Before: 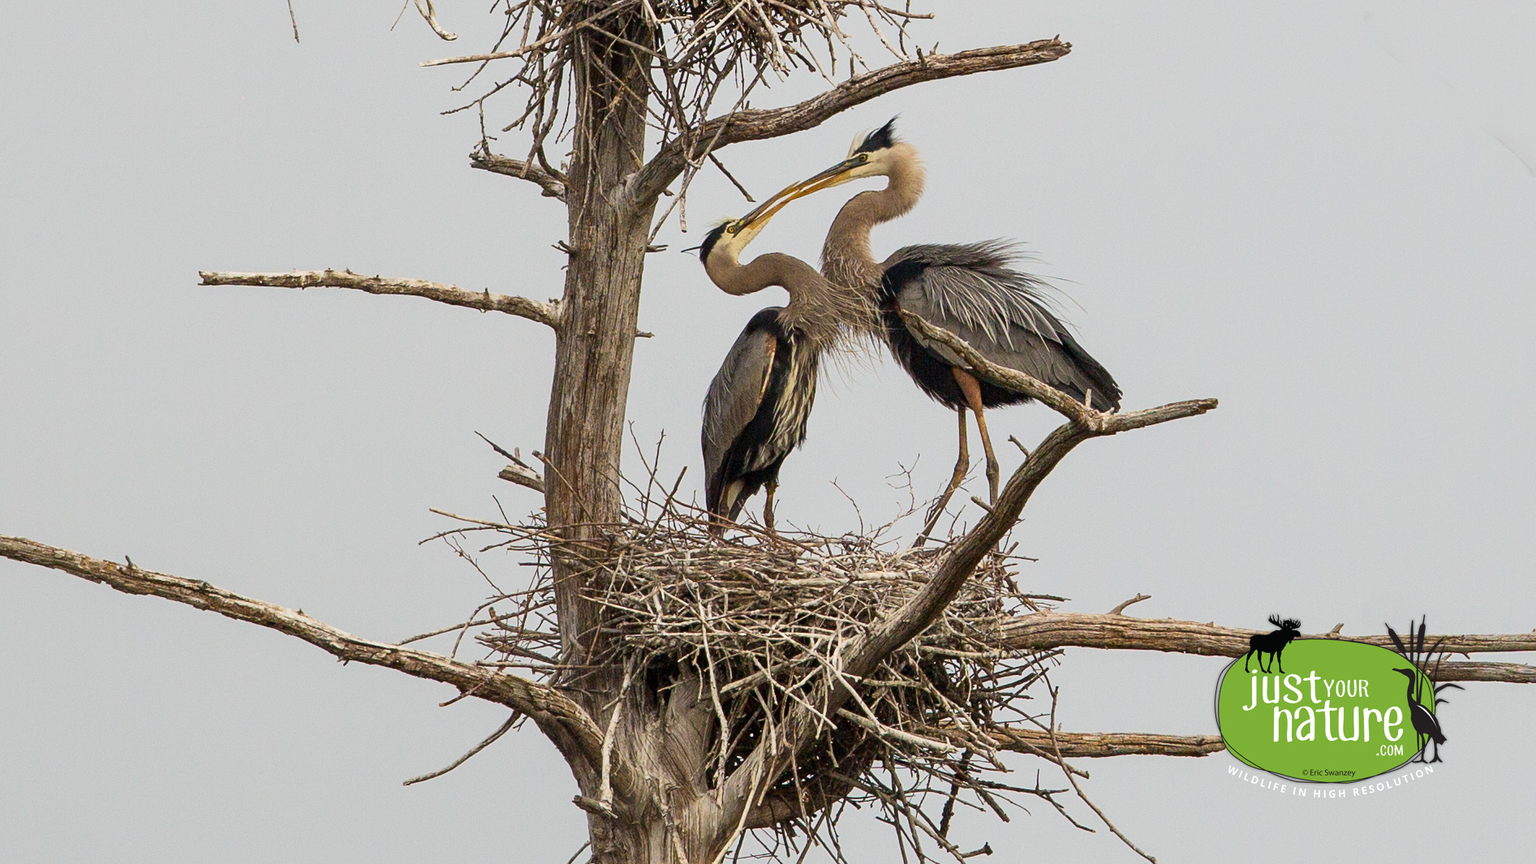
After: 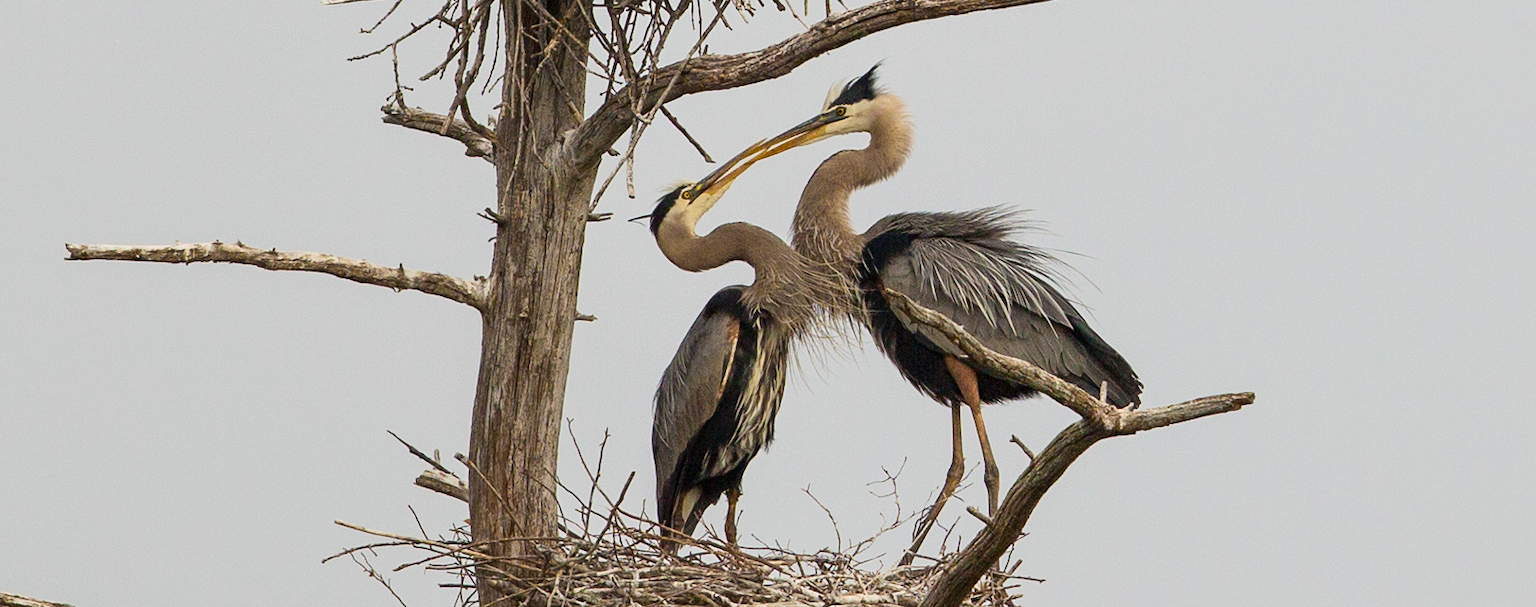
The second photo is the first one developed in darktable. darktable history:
crop and rotate: left 9.304%, top 7.256%, right 4.994%, bottom 32.547%
